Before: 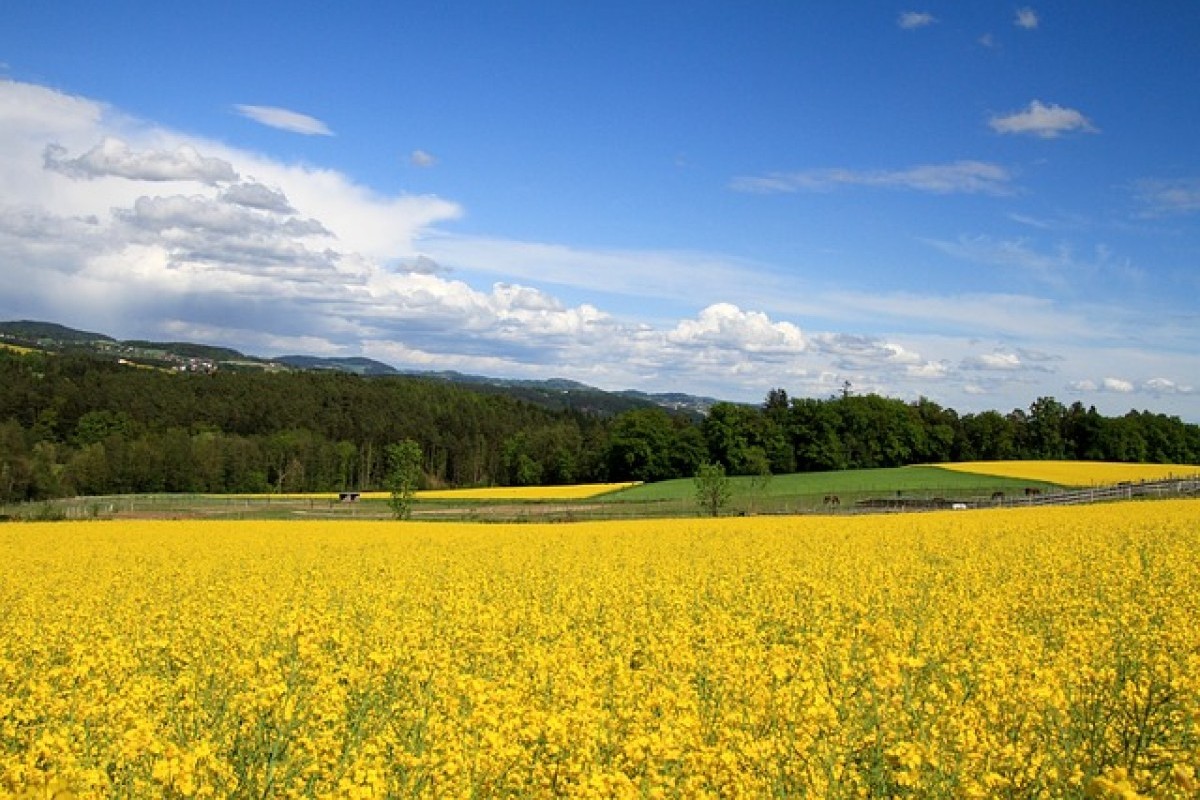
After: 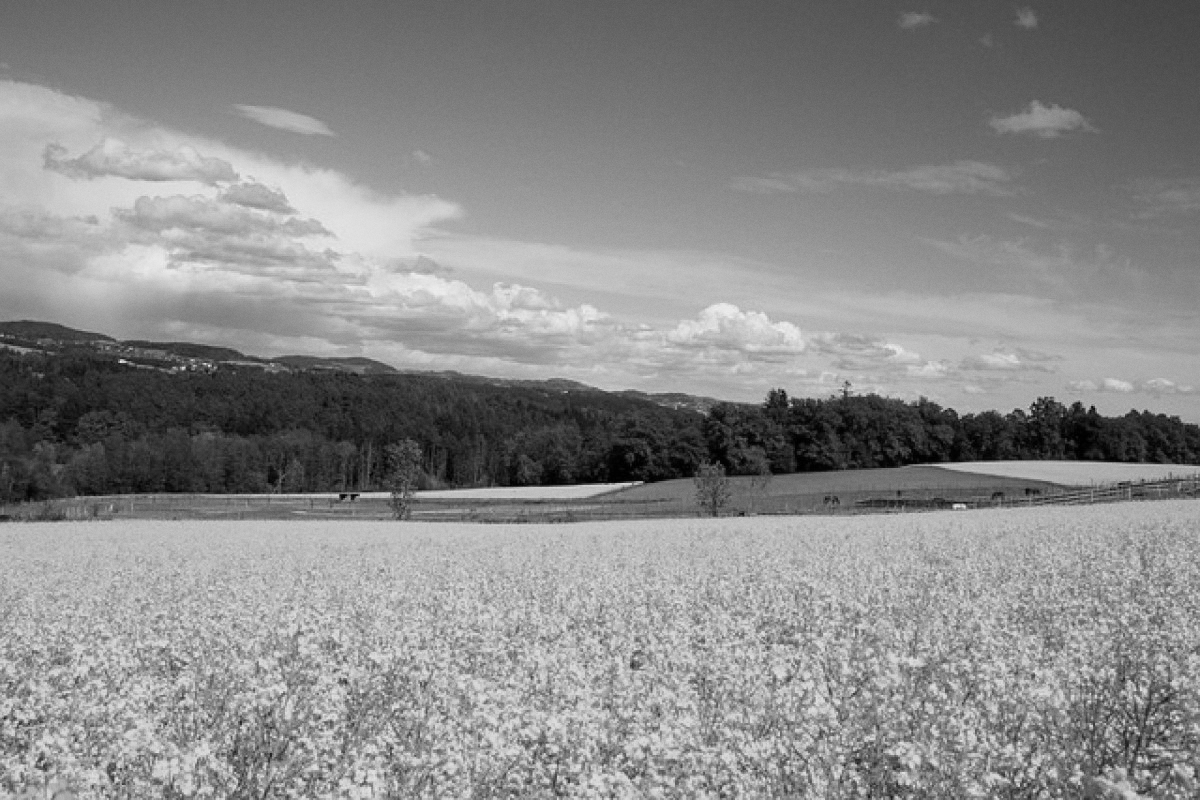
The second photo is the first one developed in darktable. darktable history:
monochrome: a -92.57, b 58.91
grain: coarseness 0.09 ISO, strength 10%
